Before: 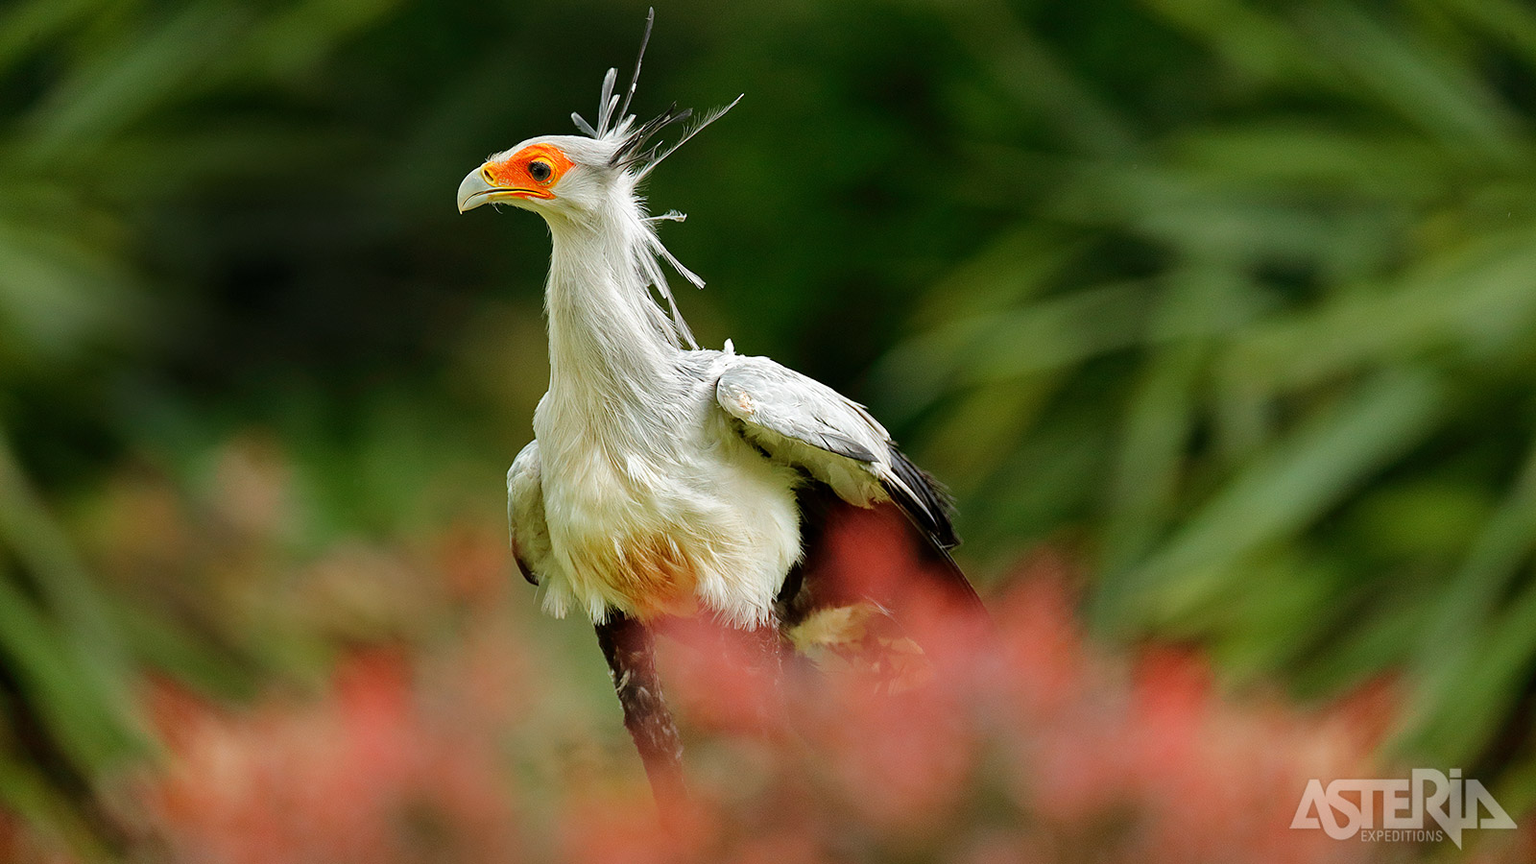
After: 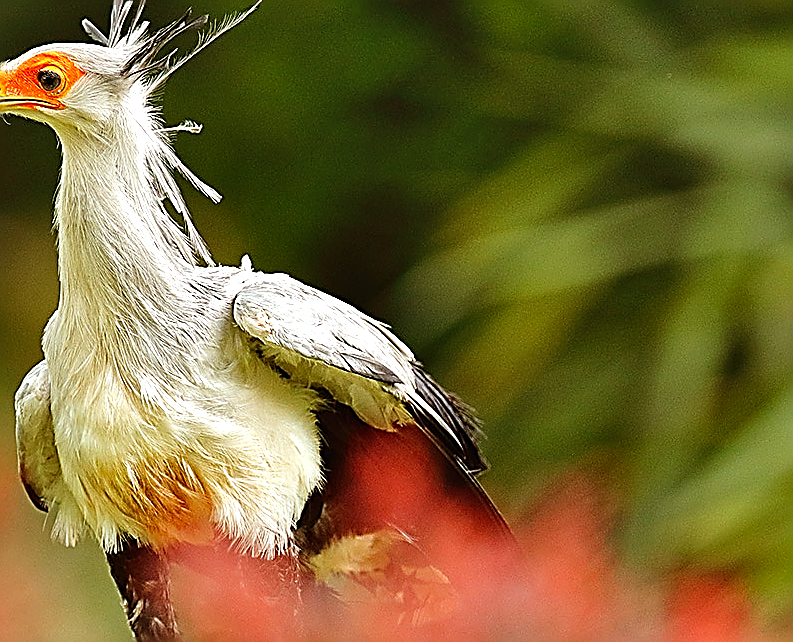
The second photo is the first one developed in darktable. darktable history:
exposure: black level correction -0.002, exposure 0.54 EV, compensate highlight preservation false
crop: left 32.075%, top 10.976%, right 18.355%, bottom 17.596%
sharpen: amount 1.861
white balance: emerald 1
rgb levels: mode RGB, independent channels, levels [[0, 0.5, 1], [0, 0.521, 1], [0, 0.536, 1]]
shadows and highlights: shadows 52.34, highlights -28.23, soften with gaussian
tone equalizer: -7 EV 0.18 EV, -6 EV 0.12 EV, -5 EV 0.08 EV, -4 EV 0.04 EV, -2 EV -0.02 EV, -1 EV -0.04 EV, +0 EV -0.06 EV, luminance estimator HSV value / RGB max
